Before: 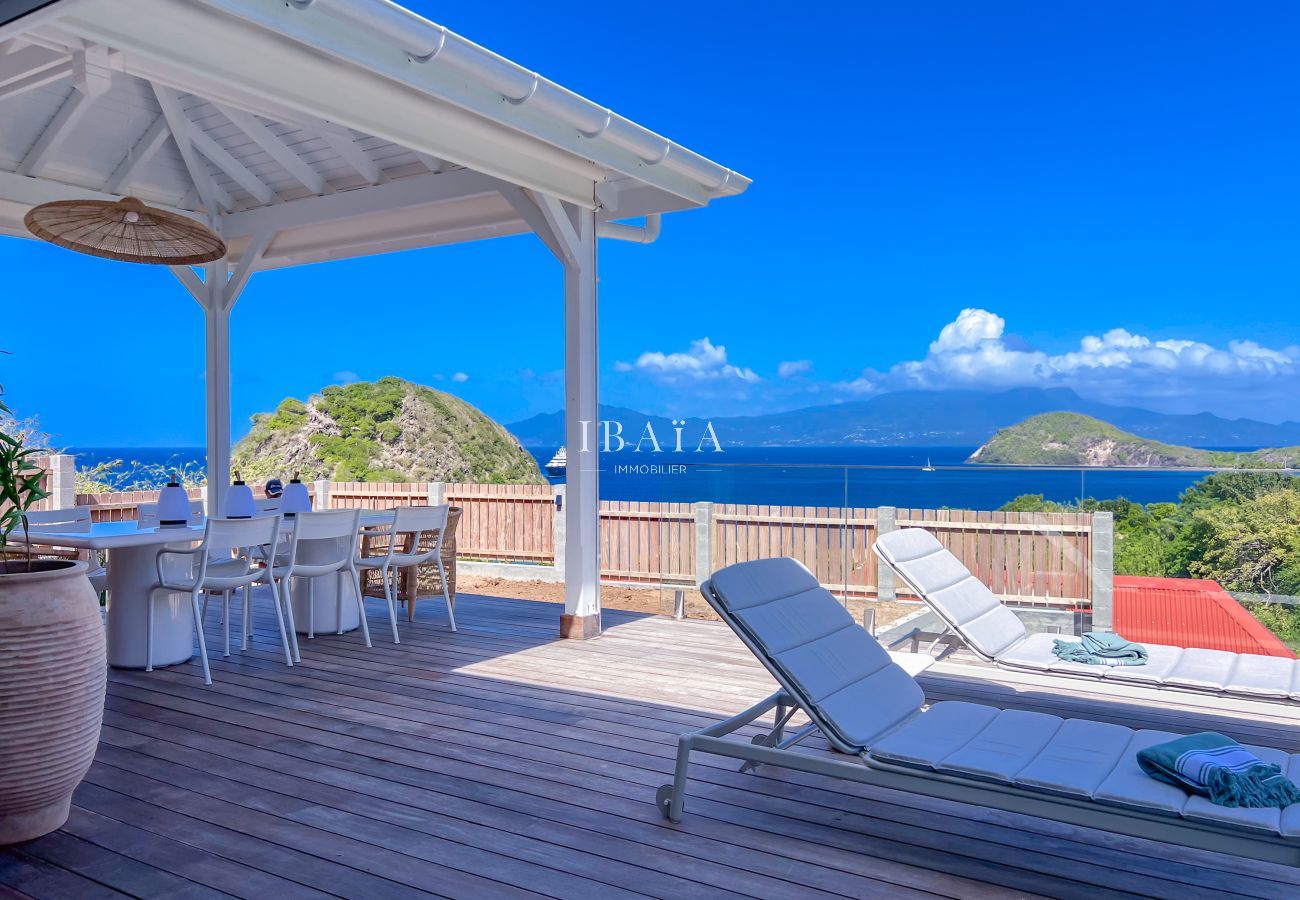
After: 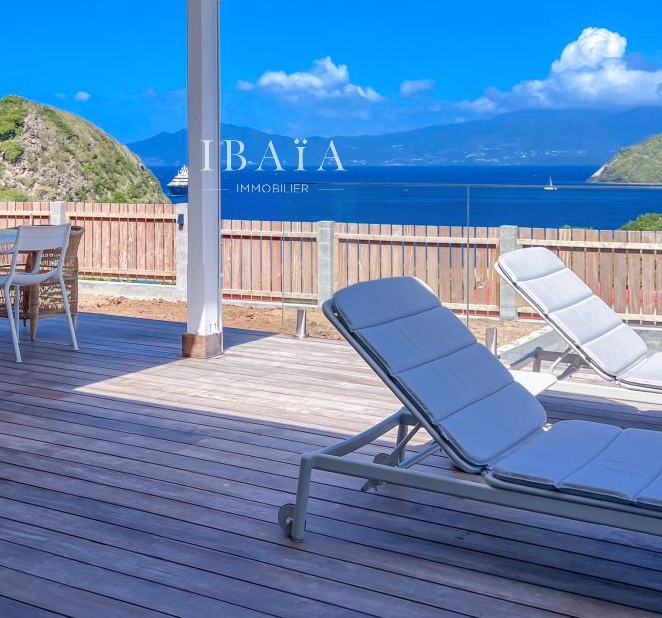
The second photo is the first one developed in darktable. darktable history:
local contrast: detail 109%
crop and rotate: left 29.191%, top 31.282%, right 19.839%
